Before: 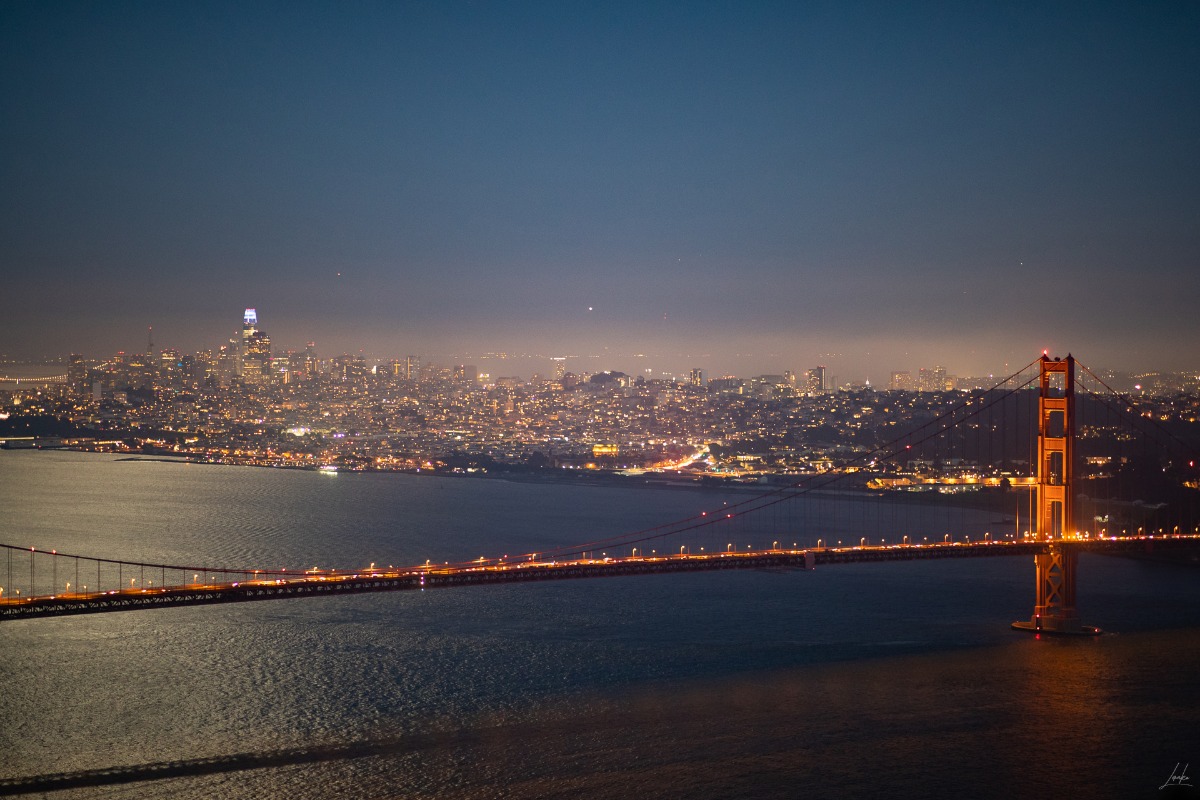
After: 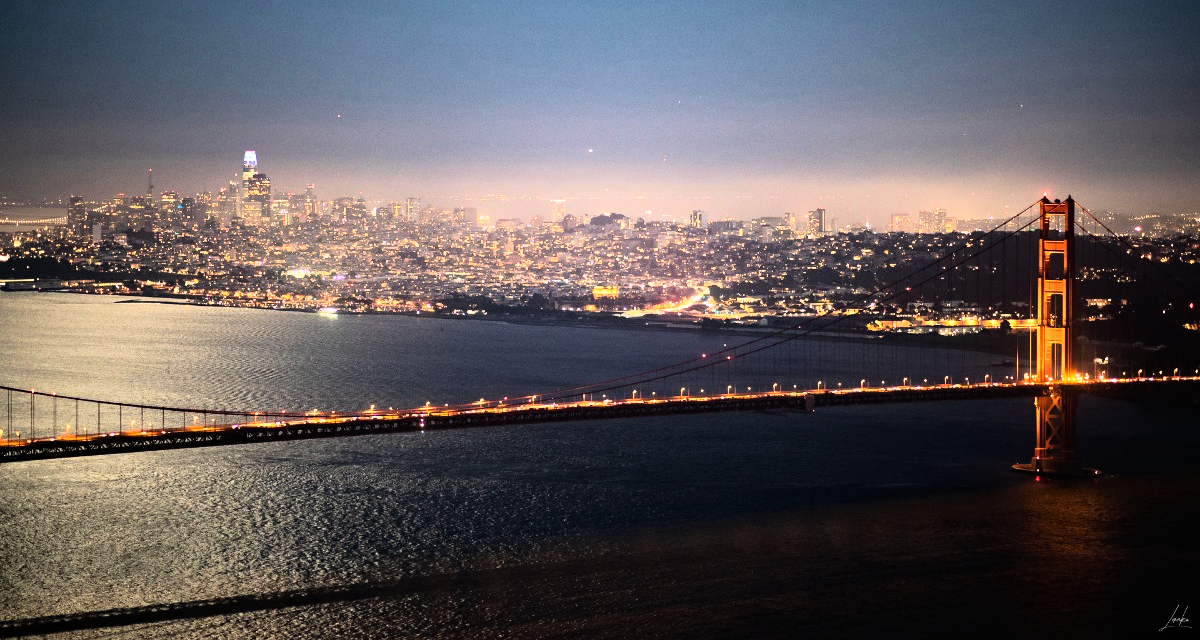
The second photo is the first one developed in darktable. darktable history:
crop and rotate: top 19.998%
rgb curve: curves: ch0 [(0, 0) (0.21, 0.15) (0.24, 0.21) (0.5, 0.75) (0.75, 0.96) (0.89, 0.99) (1, 1)]; ch1 [(0, 0.02) (0.21, 0.13) (0.25, 0.2) (0.5, 0.67) (0.75, 0.9) (0.89, 0.97) (1, 1)]; ch2 [(0, 0.02) (0.21, 0.13) (0.25, 0.2) (0.5, 0.67) (0.75, 0.9) (0.89, 0.97) (1, 1)], compensate middle gray true
